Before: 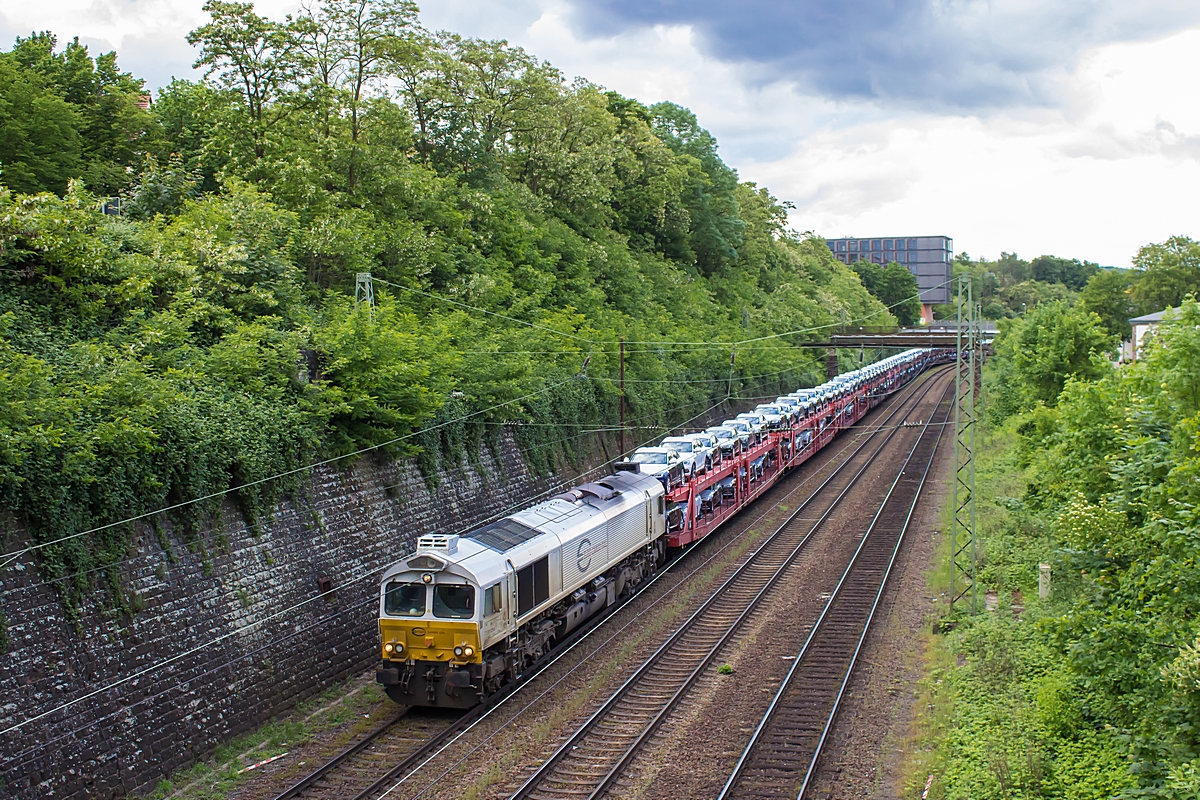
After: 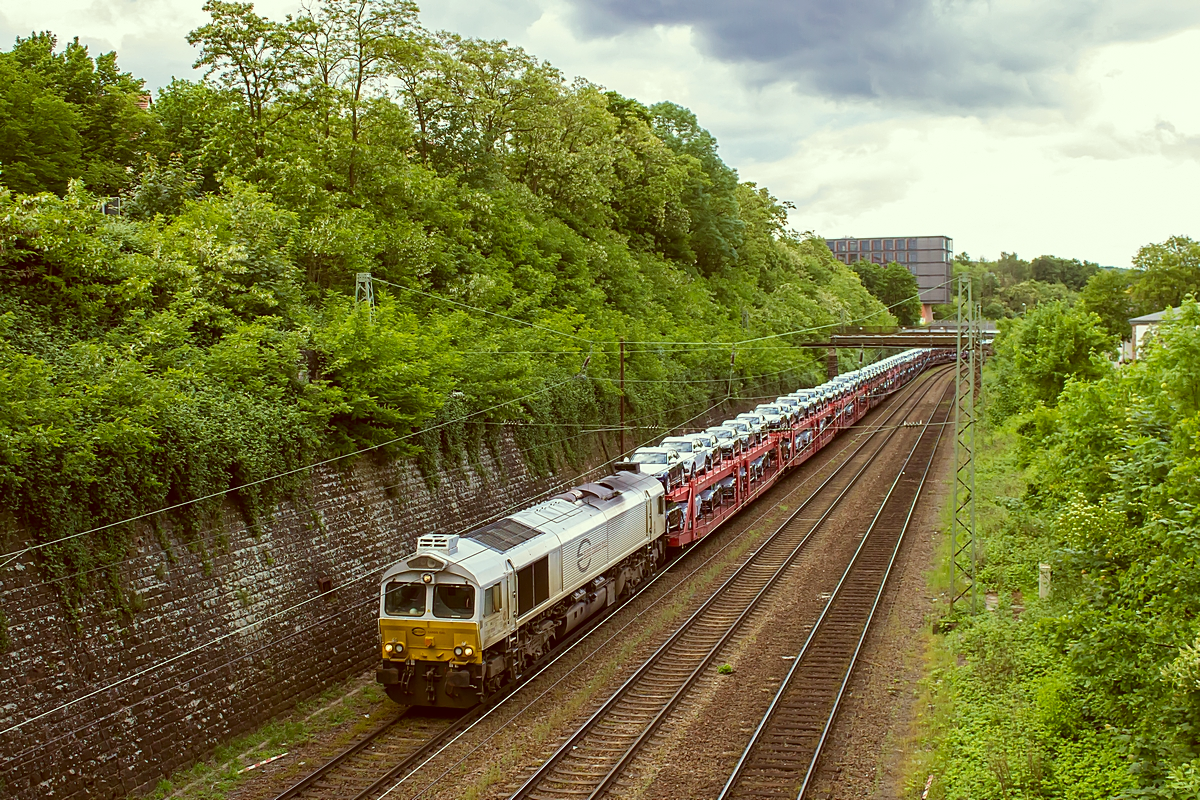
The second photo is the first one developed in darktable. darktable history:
color correction: highlights a* -6.28, highlights b* 9.14, shadows a* 10.01, shadows b* 23.77
